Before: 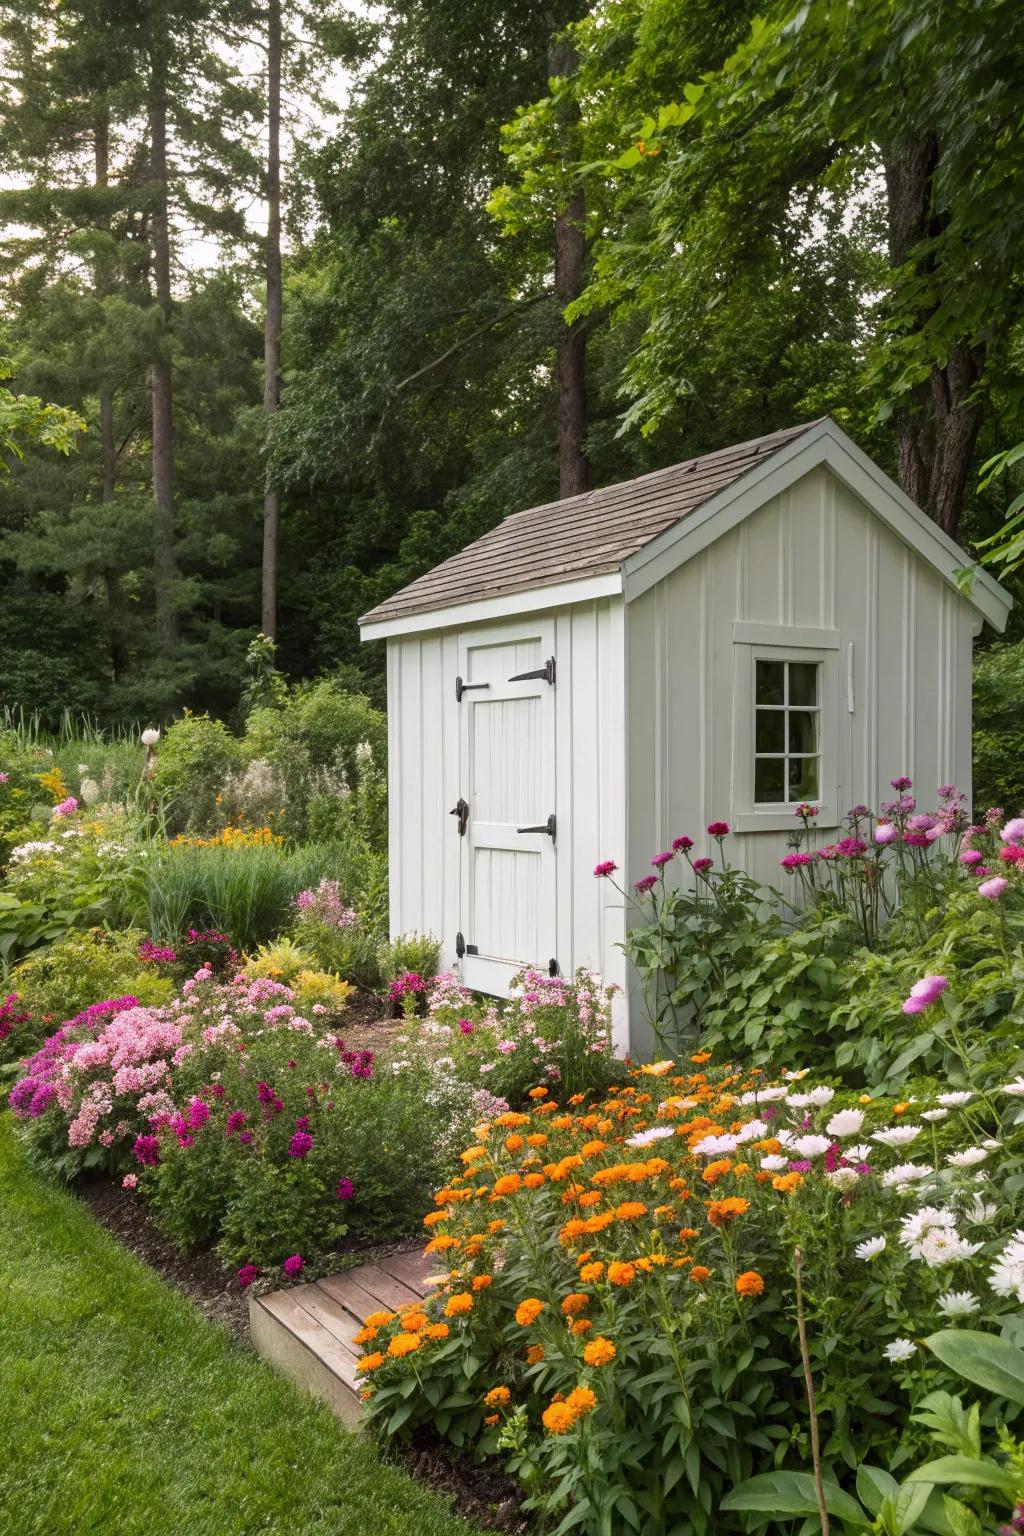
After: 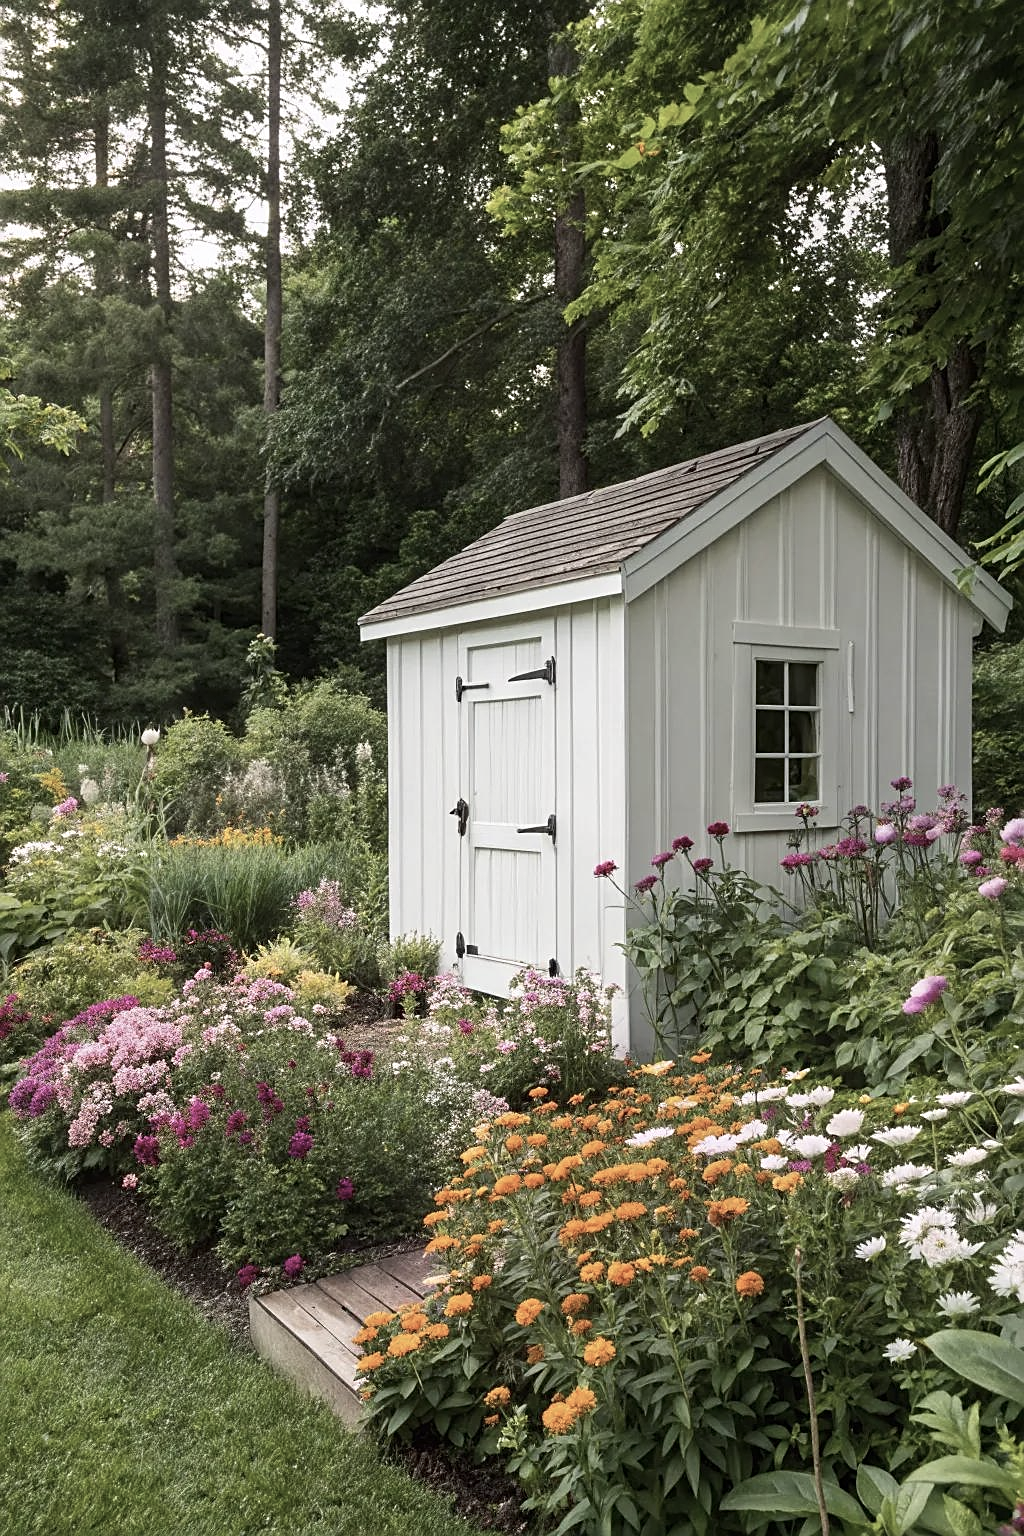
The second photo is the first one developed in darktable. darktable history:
sharpen: on, module defaults
contrast brightness saturation: contrast 0.1, saturation -0.38
